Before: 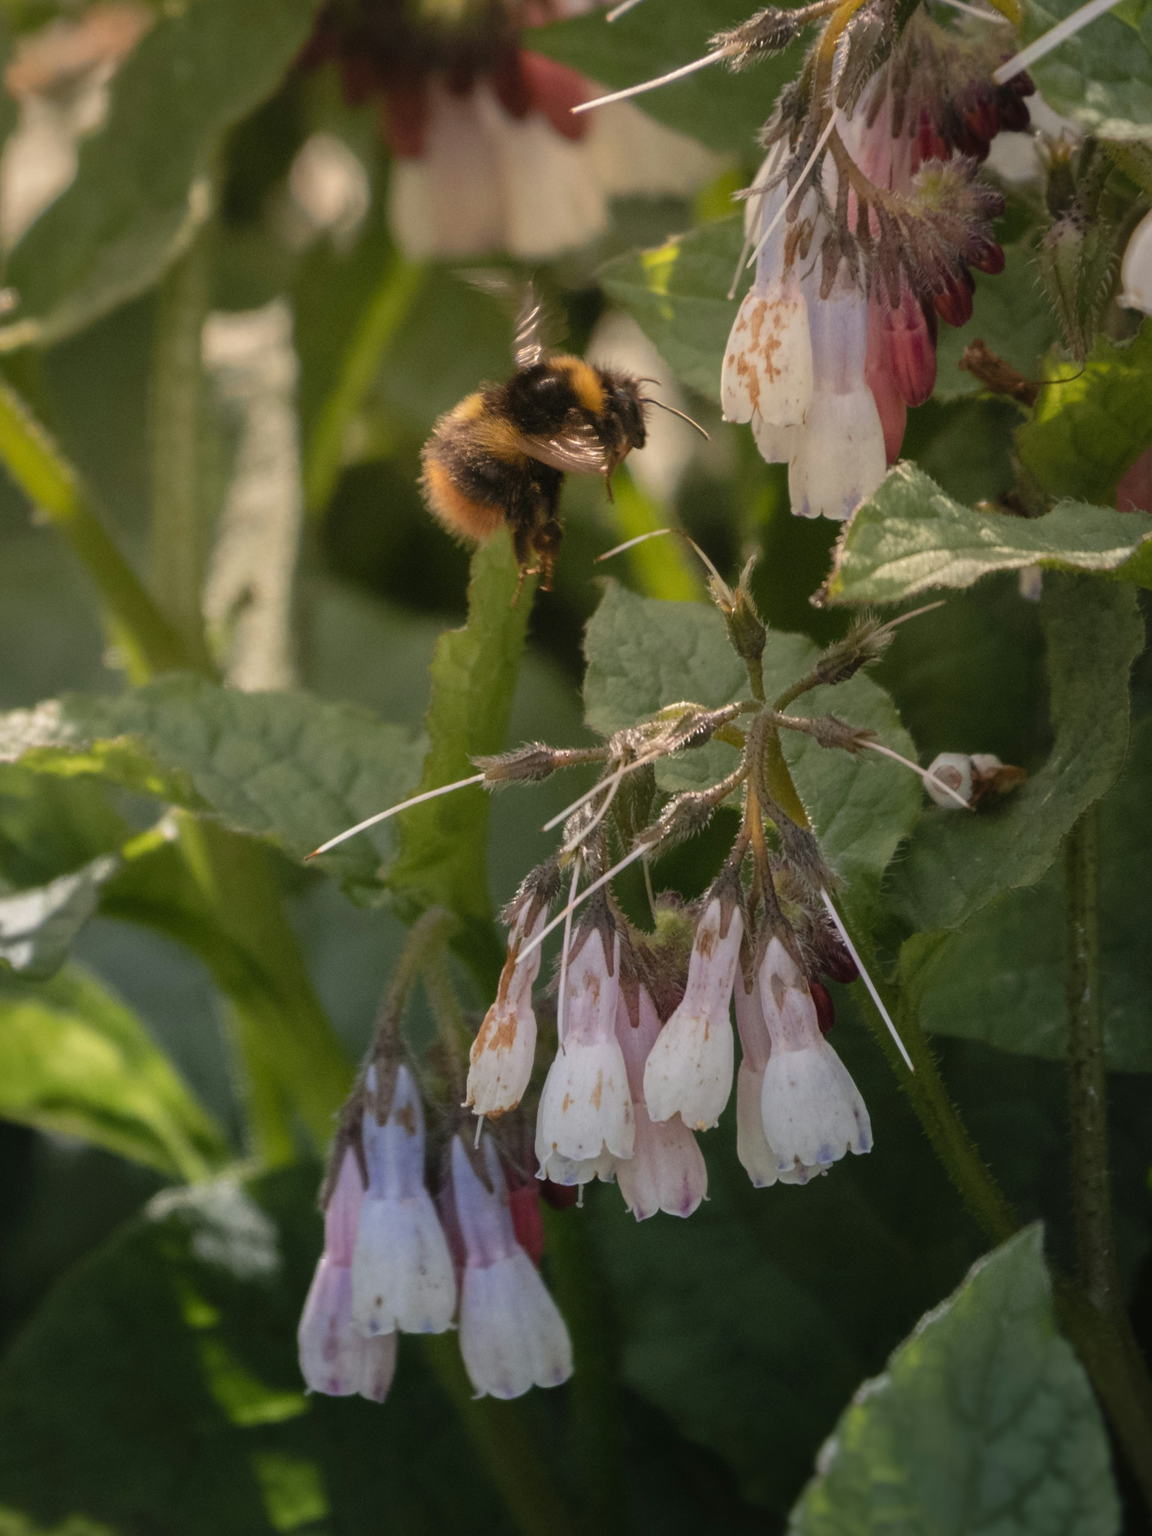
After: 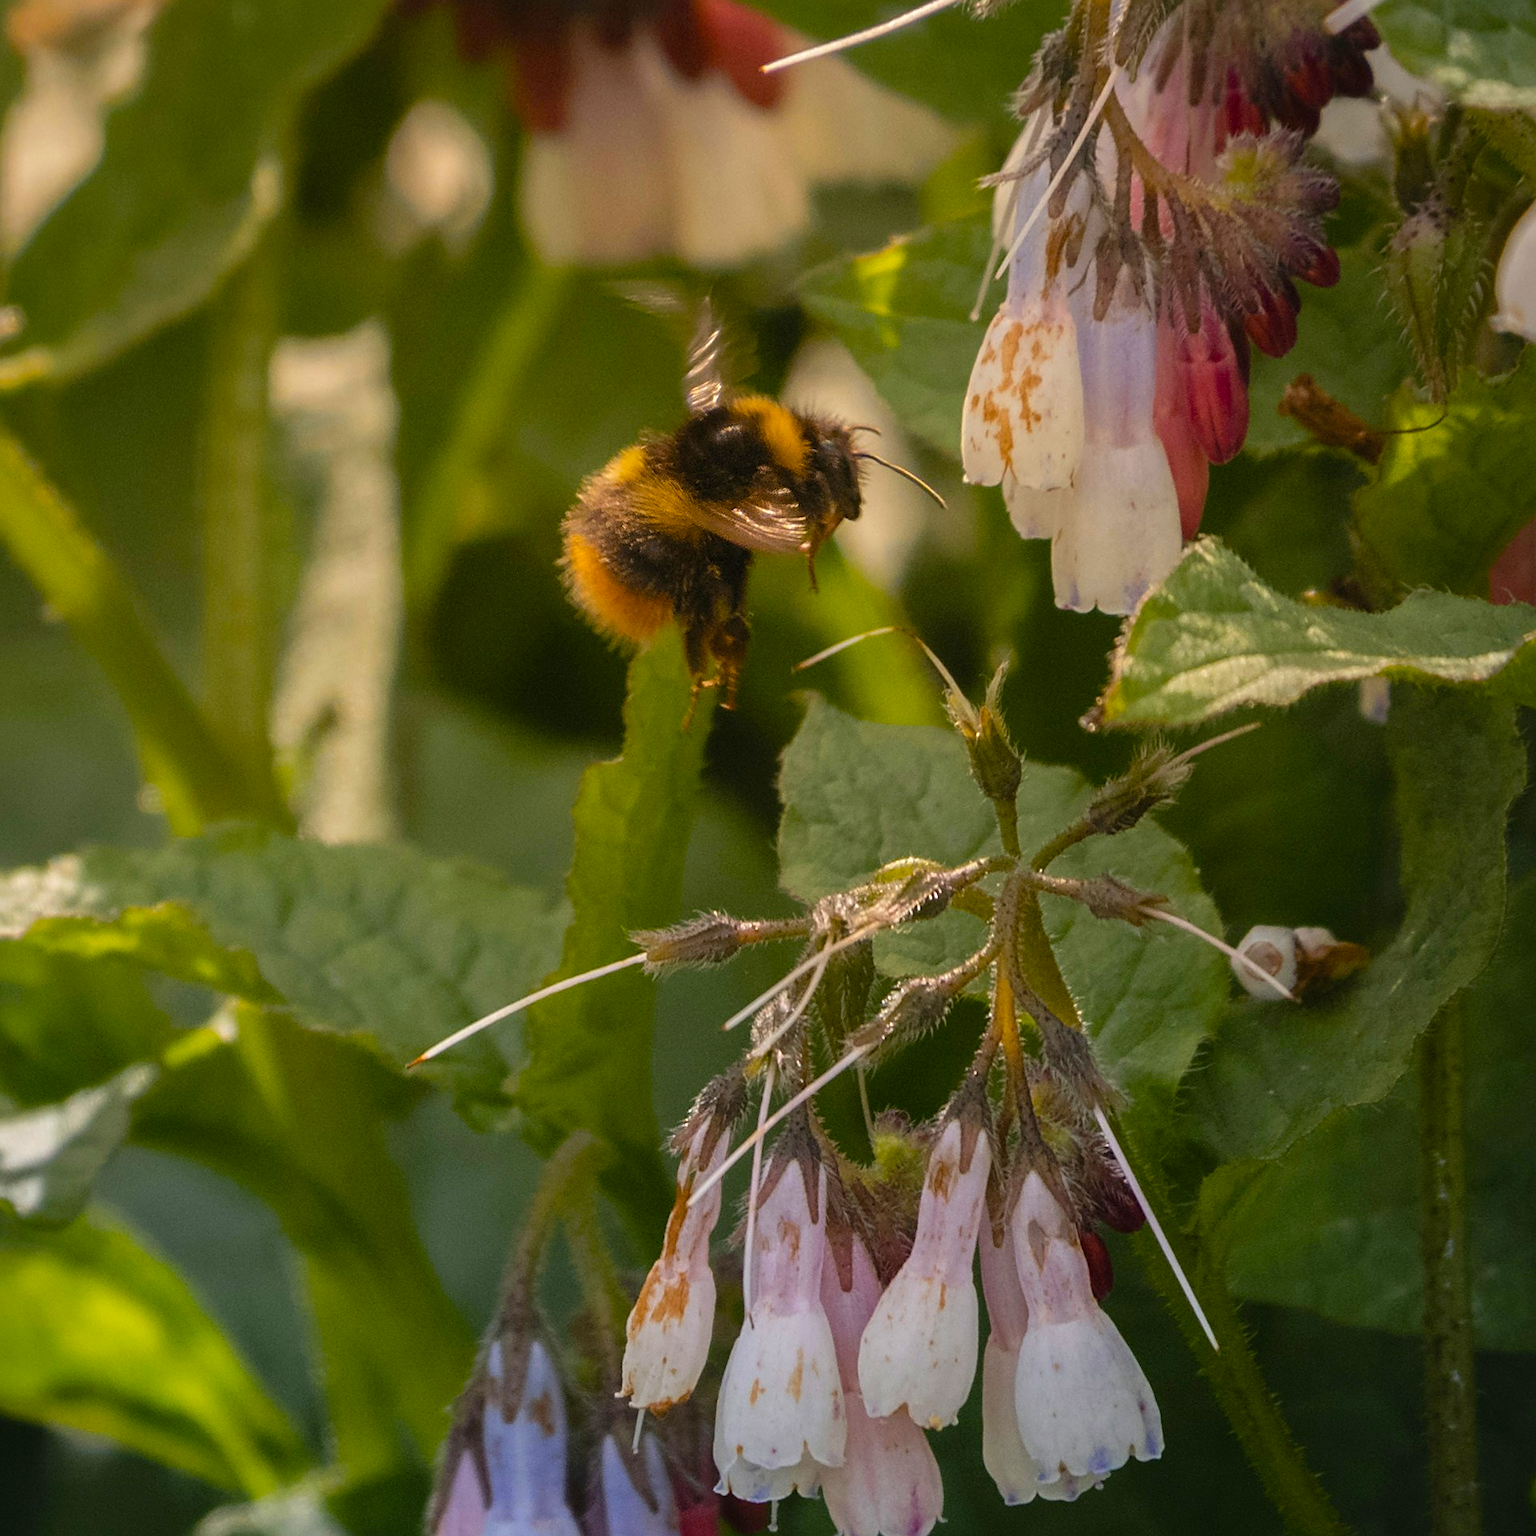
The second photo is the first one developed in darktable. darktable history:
sharpen: on, module defaults
crop: top 3.857%, bottom 21.132%
color balance rgb: linear chroma grading › global chroma 15%, perceptual saturation grading › global saturation 30%
